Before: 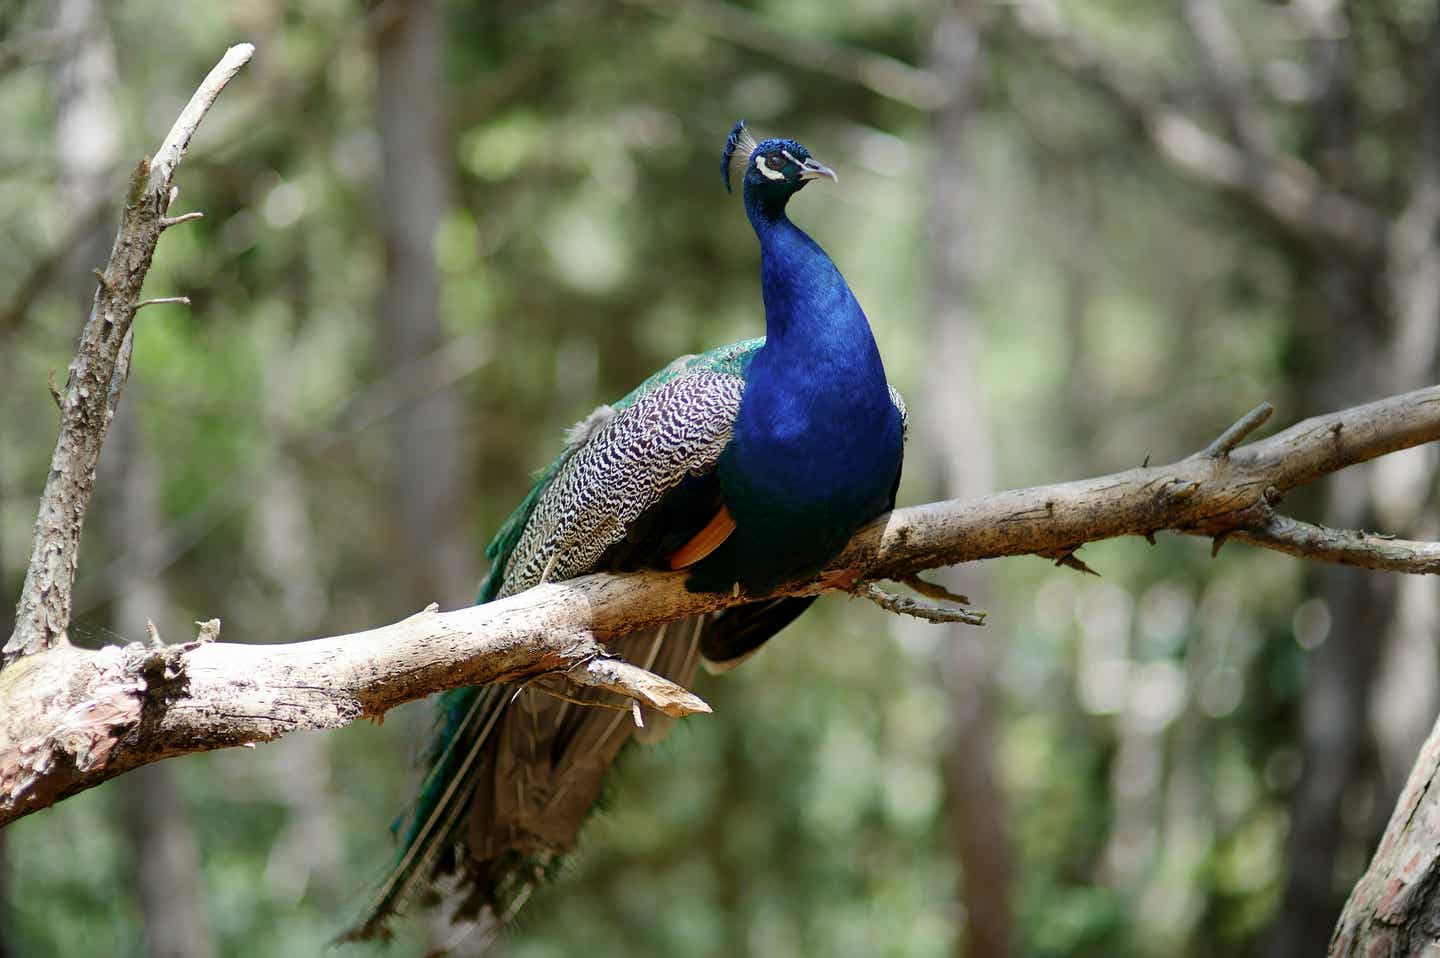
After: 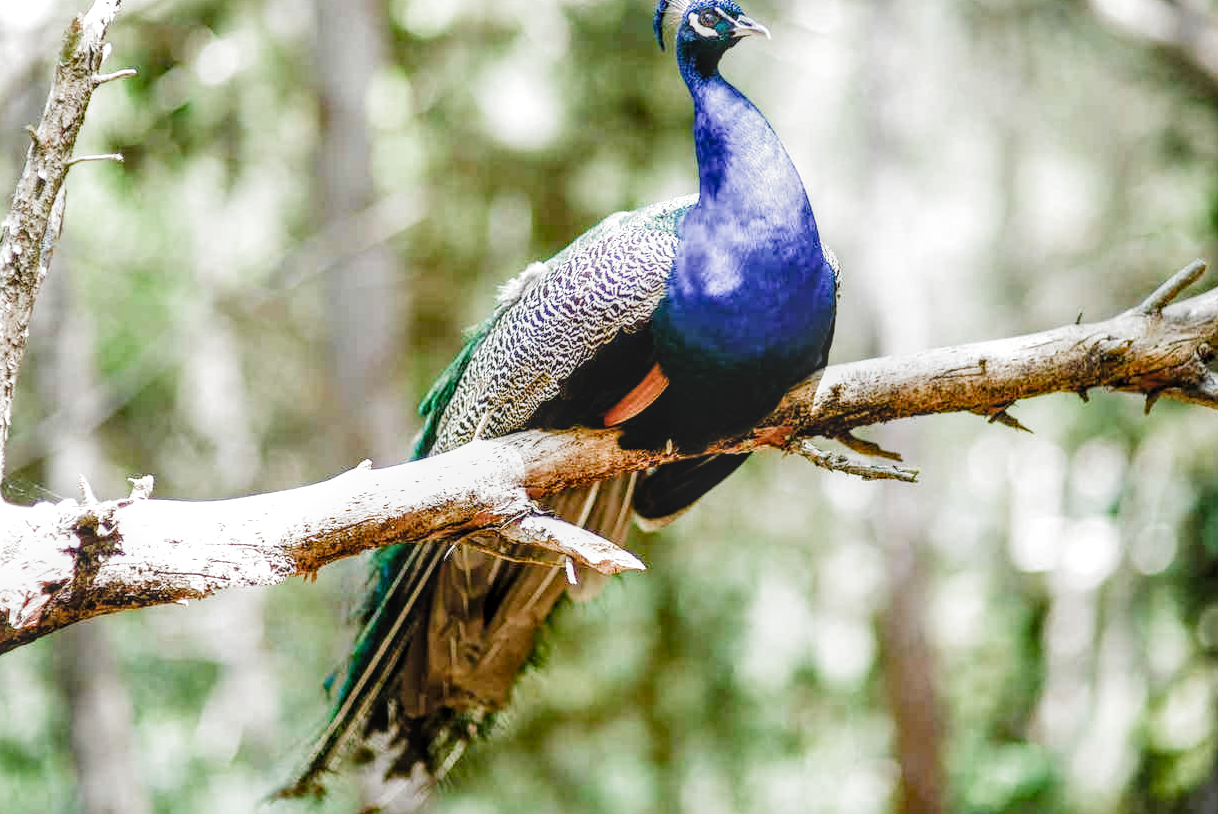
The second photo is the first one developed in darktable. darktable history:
crop and rotate: left 4.709%, top 14.956%, right 10.673%
tone equalizer: -8 EV -0.783 EV, -7 EV -0.684 EV, -6 EV -0.577 EV, -5 EV -0.396 EV, -3 EV 0.367 EV, -2 EV 0.6 EV, -1 EV 0.685 EV, +0 EV 0.774 EV
local contrast: highlights 5%, shadows 5%, detail 133%
filmic rgb: black relative exposure -8.13 EV, white relative exposure 3.76 EV, threshold 3.06 EV, hardness 4.4, color science v5 (2021), contrast in shadows safe, contrast in highlights safe, enable highlight reconstruction true
exposure: black level correction 0, exposure 0.694 EV, compensate highlight preservation false
color balance rgb: perceptual saturation grading › global saturation 20%, perceptual saturation grading › highlights -50.294%, perceptual saturation grading › shadows 30.317%, perceptual brilliance grading › global brilliance 11.366%, global vibrance 9.675%
